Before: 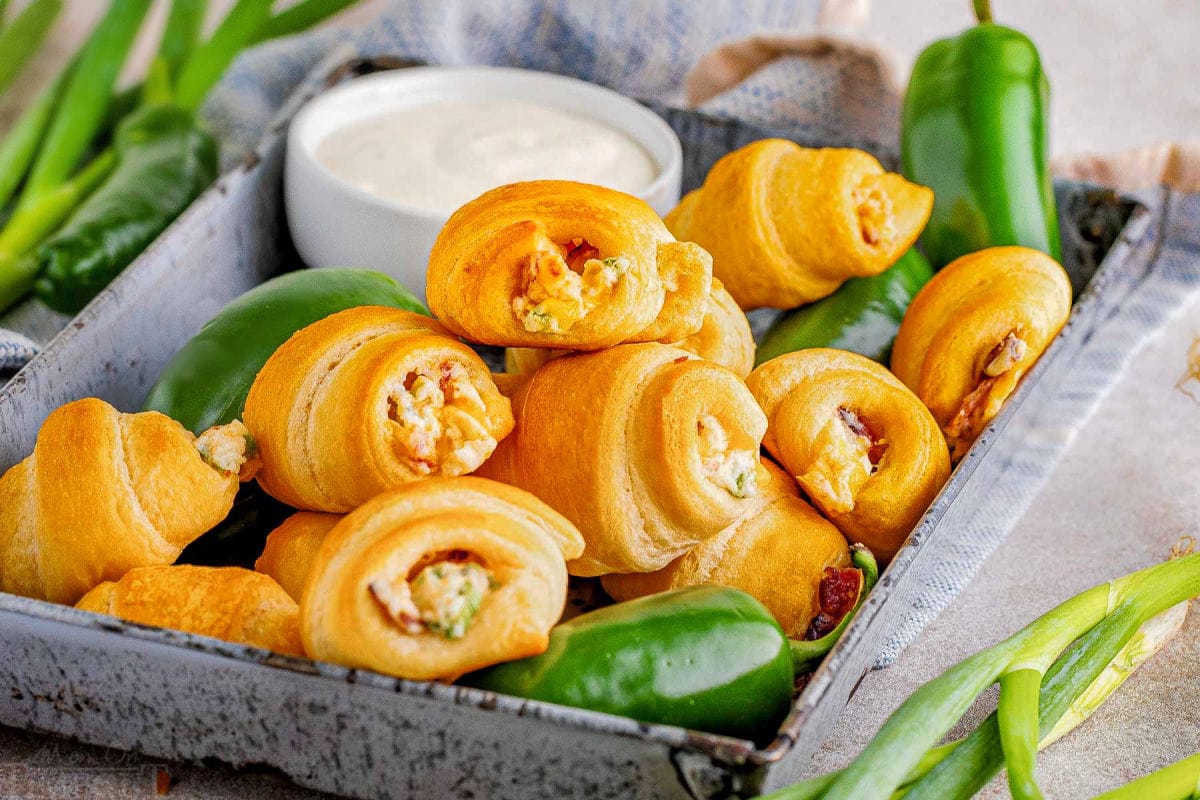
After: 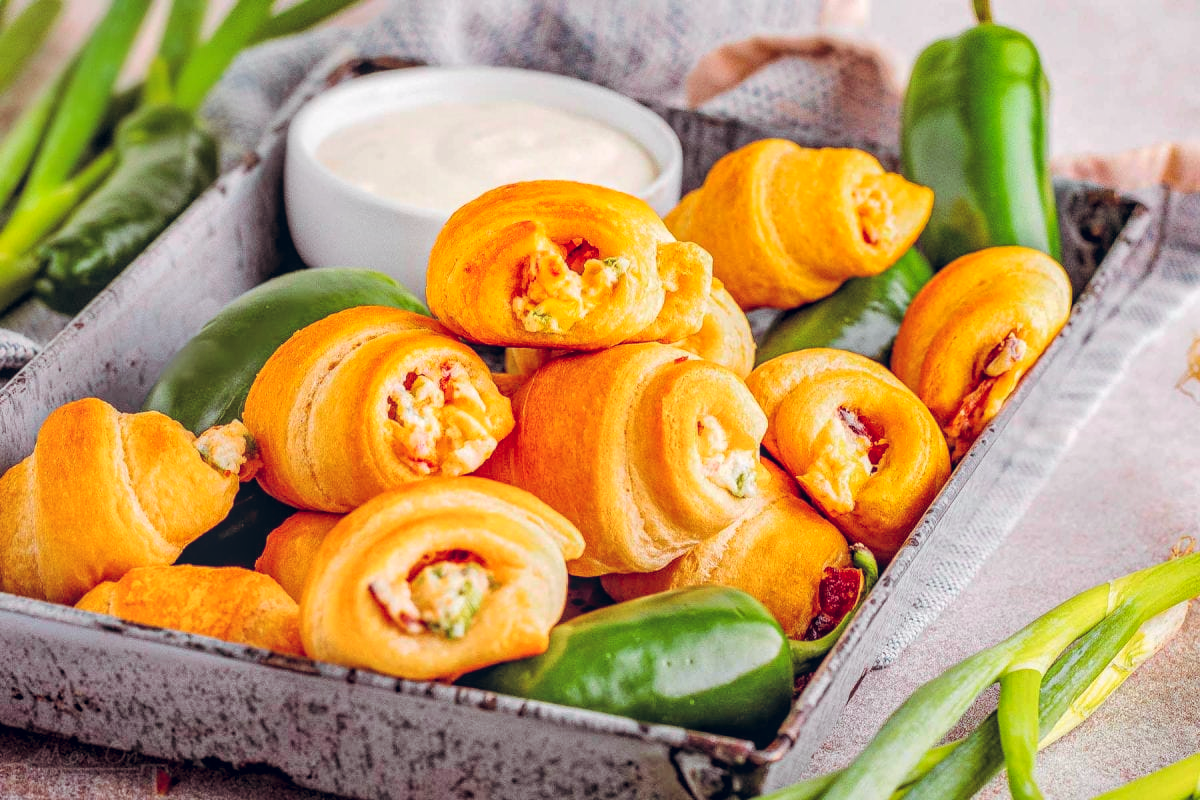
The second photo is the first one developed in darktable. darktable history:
local contrast: on, module defaults
color balance rgb: shadows lift › chroma 9.92%, shadows lift › hue 45.12°, power › luminance 3.26%, power › hue 231.93°, global offset › luminance 0.4%, global offset › chroma 0.21%, global offset › hue 255.02°
tone curve: curves: ch0 [(0, 0.013) (0.036, 0.035) (0.274, 0.288) (0.504, 0.536) (0.844, 0.84) (1, 0.97)]; ch1 [(0, 0) (0.389, 0.403) (0.462, 0.48) (0.499, 0.5) (0.522, 0.534) (0.567, 0.588) (0.626, 0.645) (0.749, 0.781) (1, 1)]; ch2 [(0, 0) (0.457, 0.486) (0.5, 0.501) (0.533, 0.539) (0.599, 0.6) (0.704, 0.732) (1, 1)], color space Lab, independent channels, preserve colors none
contrast brightness saturation: contrast 0.1, brightness 0.03, saturation 0.09
